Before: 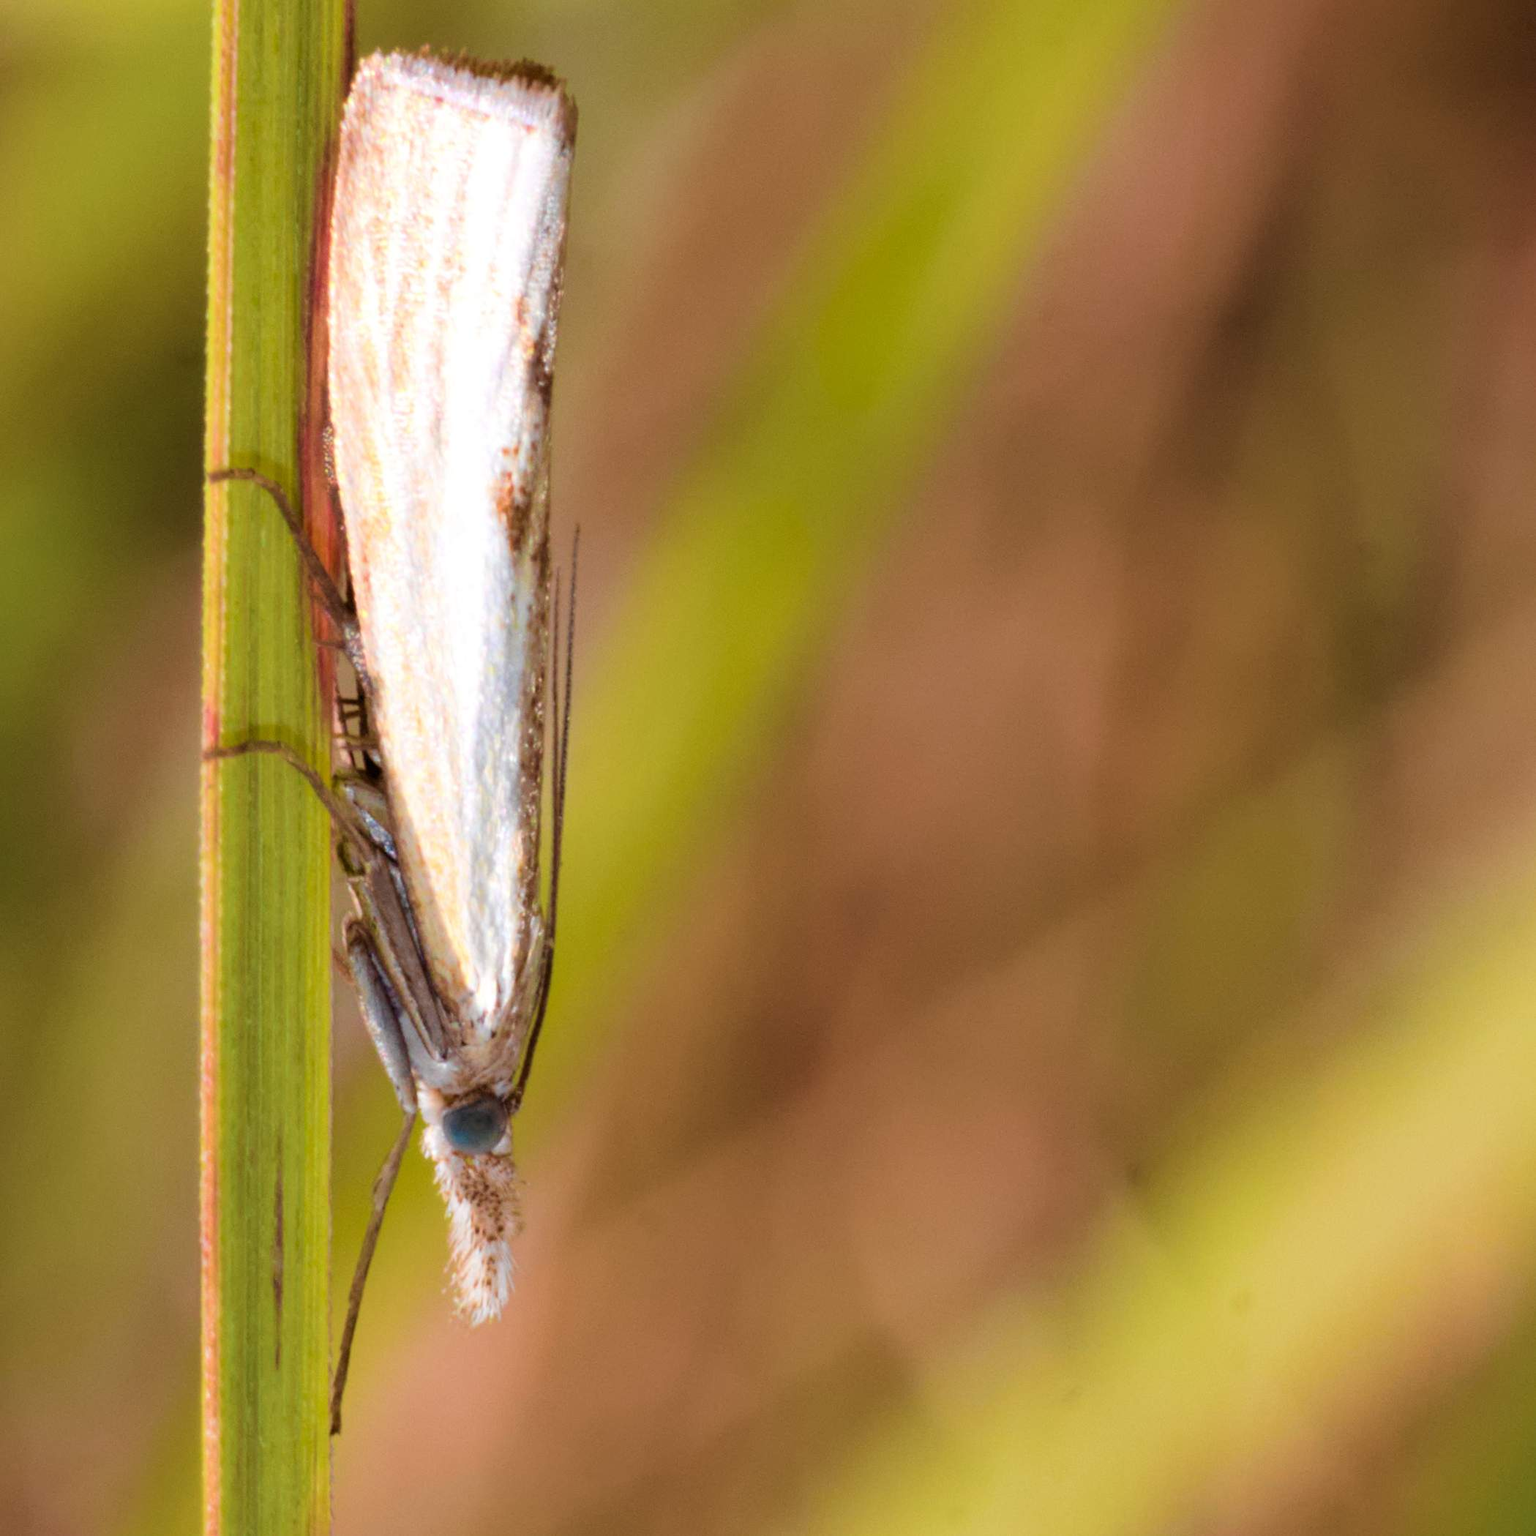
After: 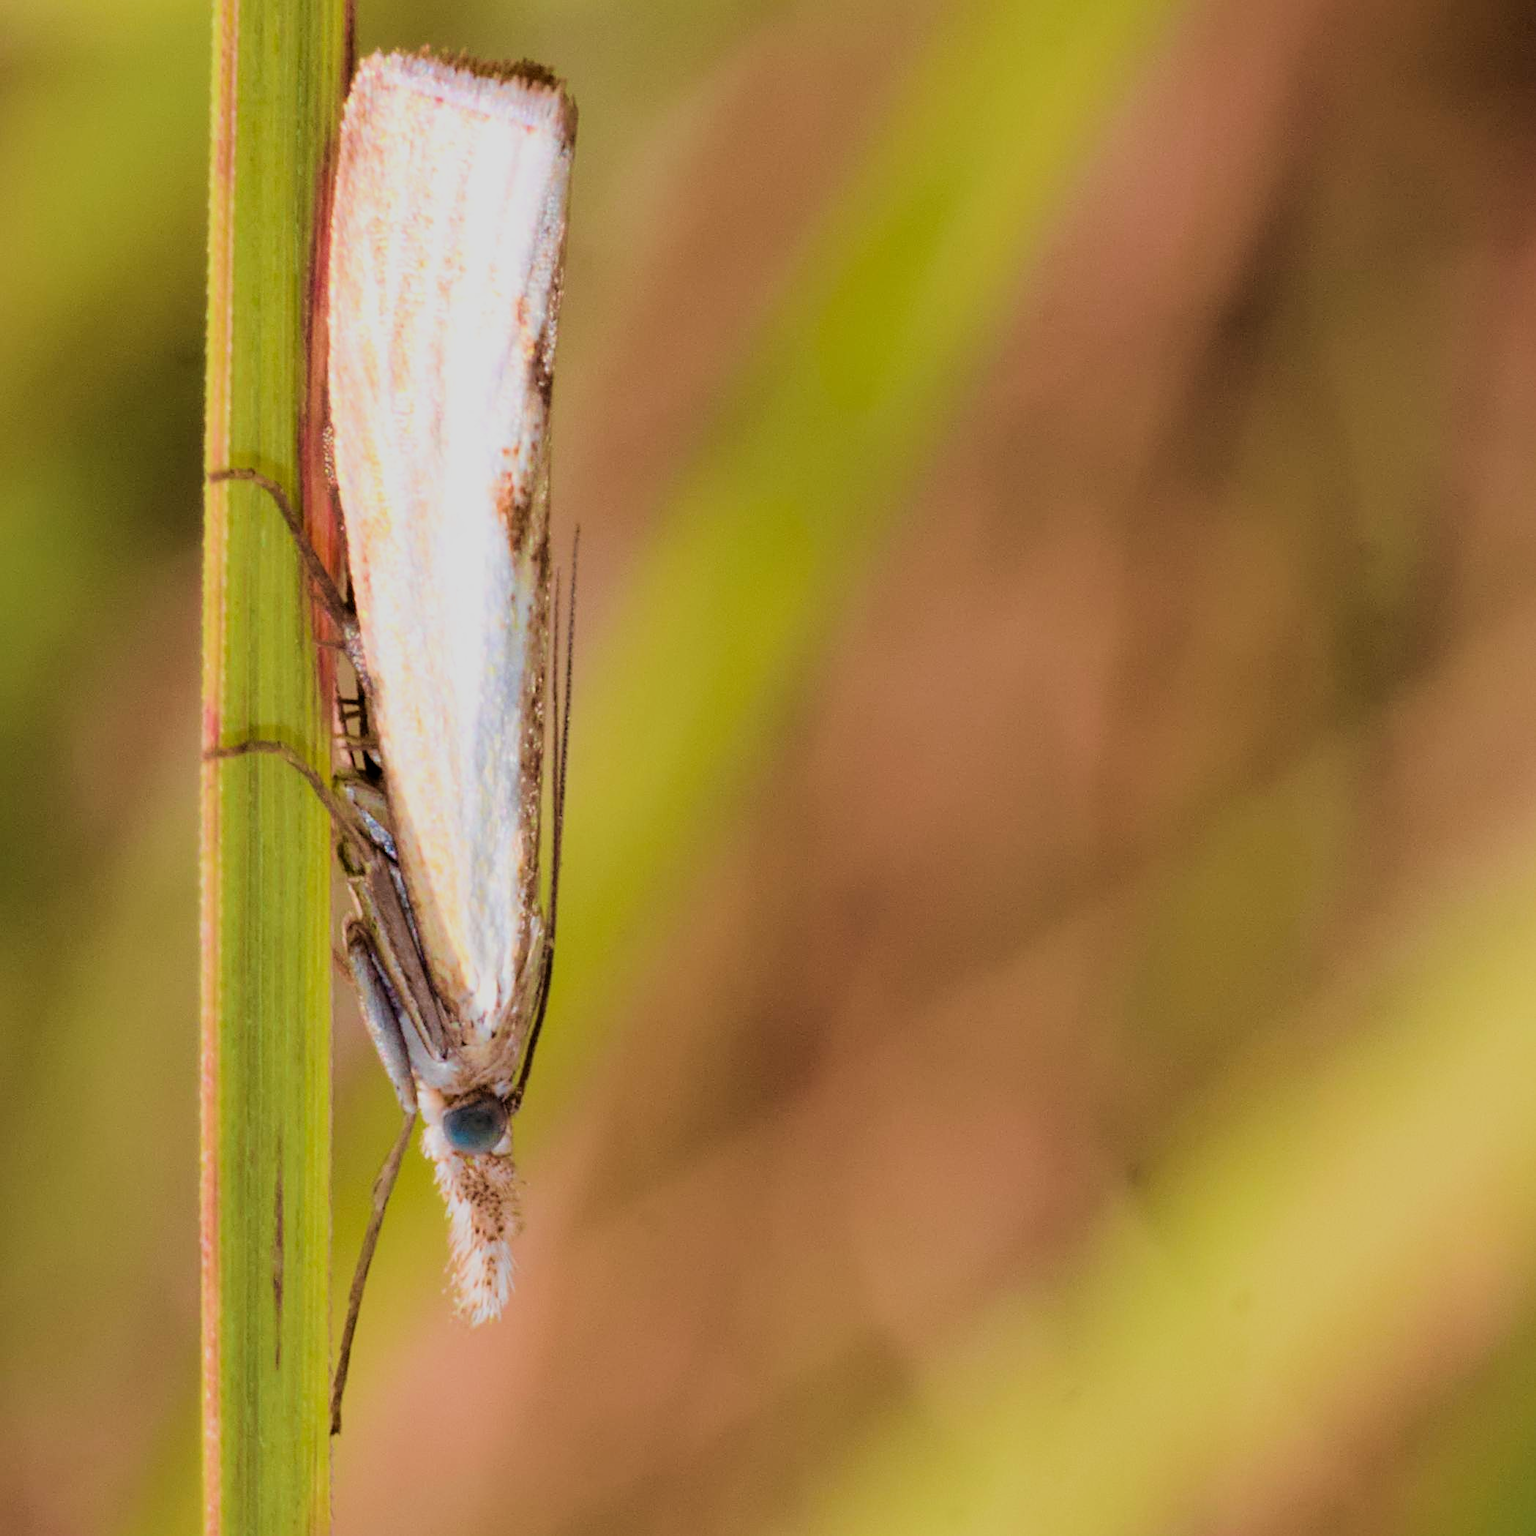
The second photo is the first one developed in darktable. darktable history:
exposure: exposure 0.201 EV, compensate highlight preservation false
filmic rgb: black relative exposure -7.65 EV, white relative exposure 4.56 EV, hardness 3.61
velvia: on, module defaults
sharpen: on, module defaults
